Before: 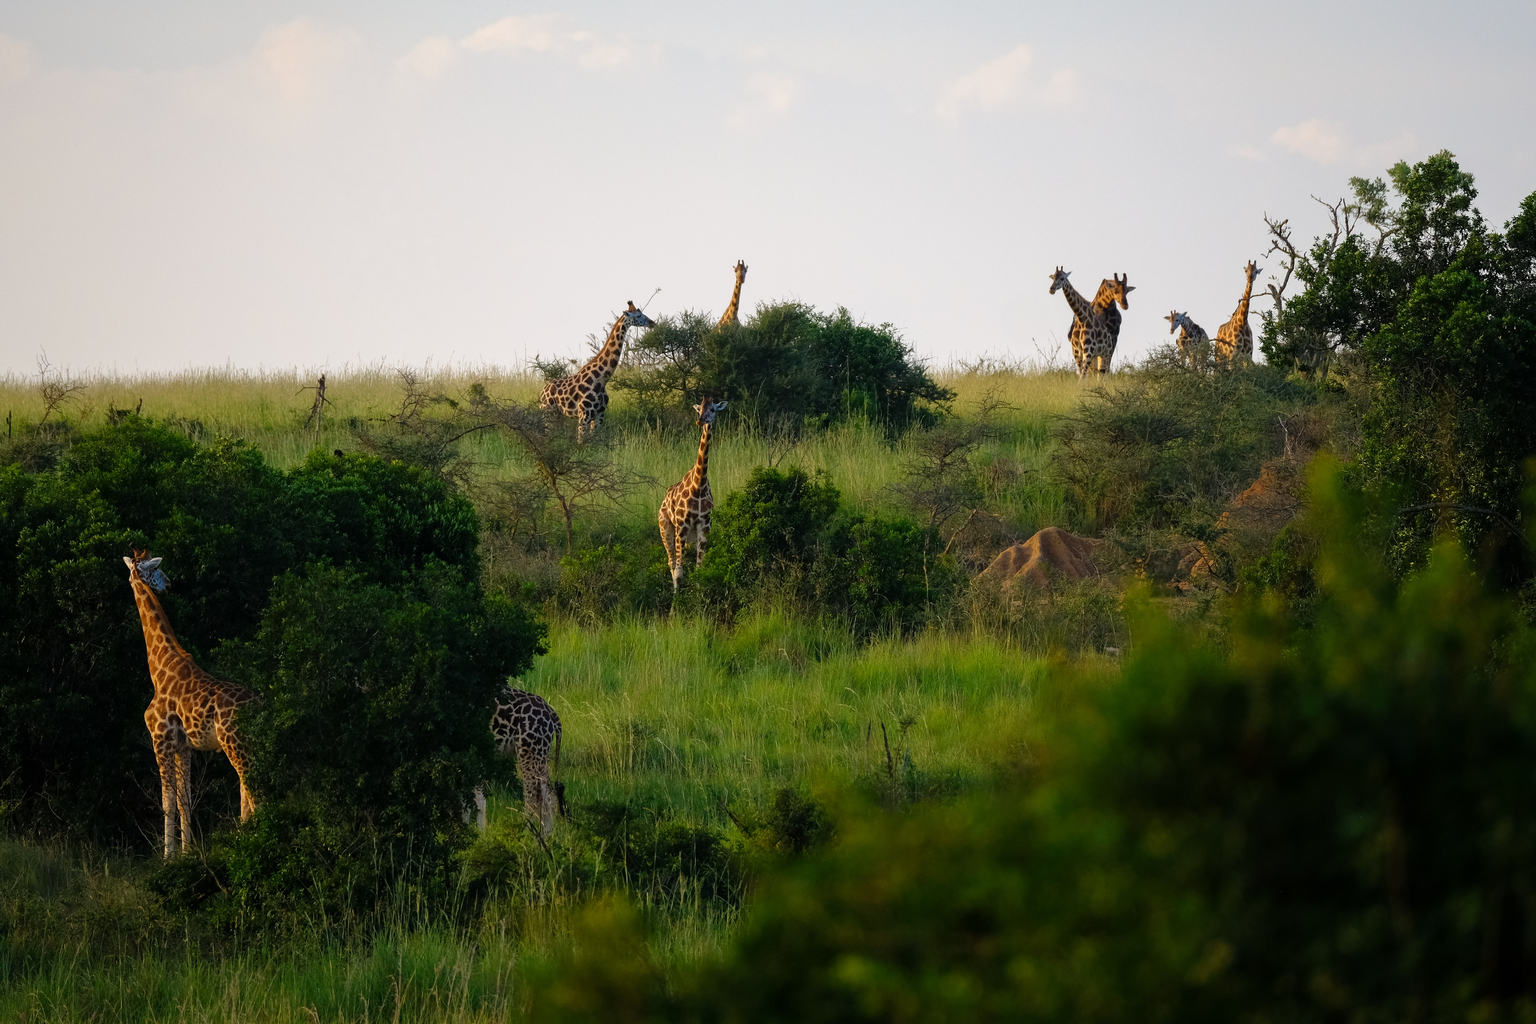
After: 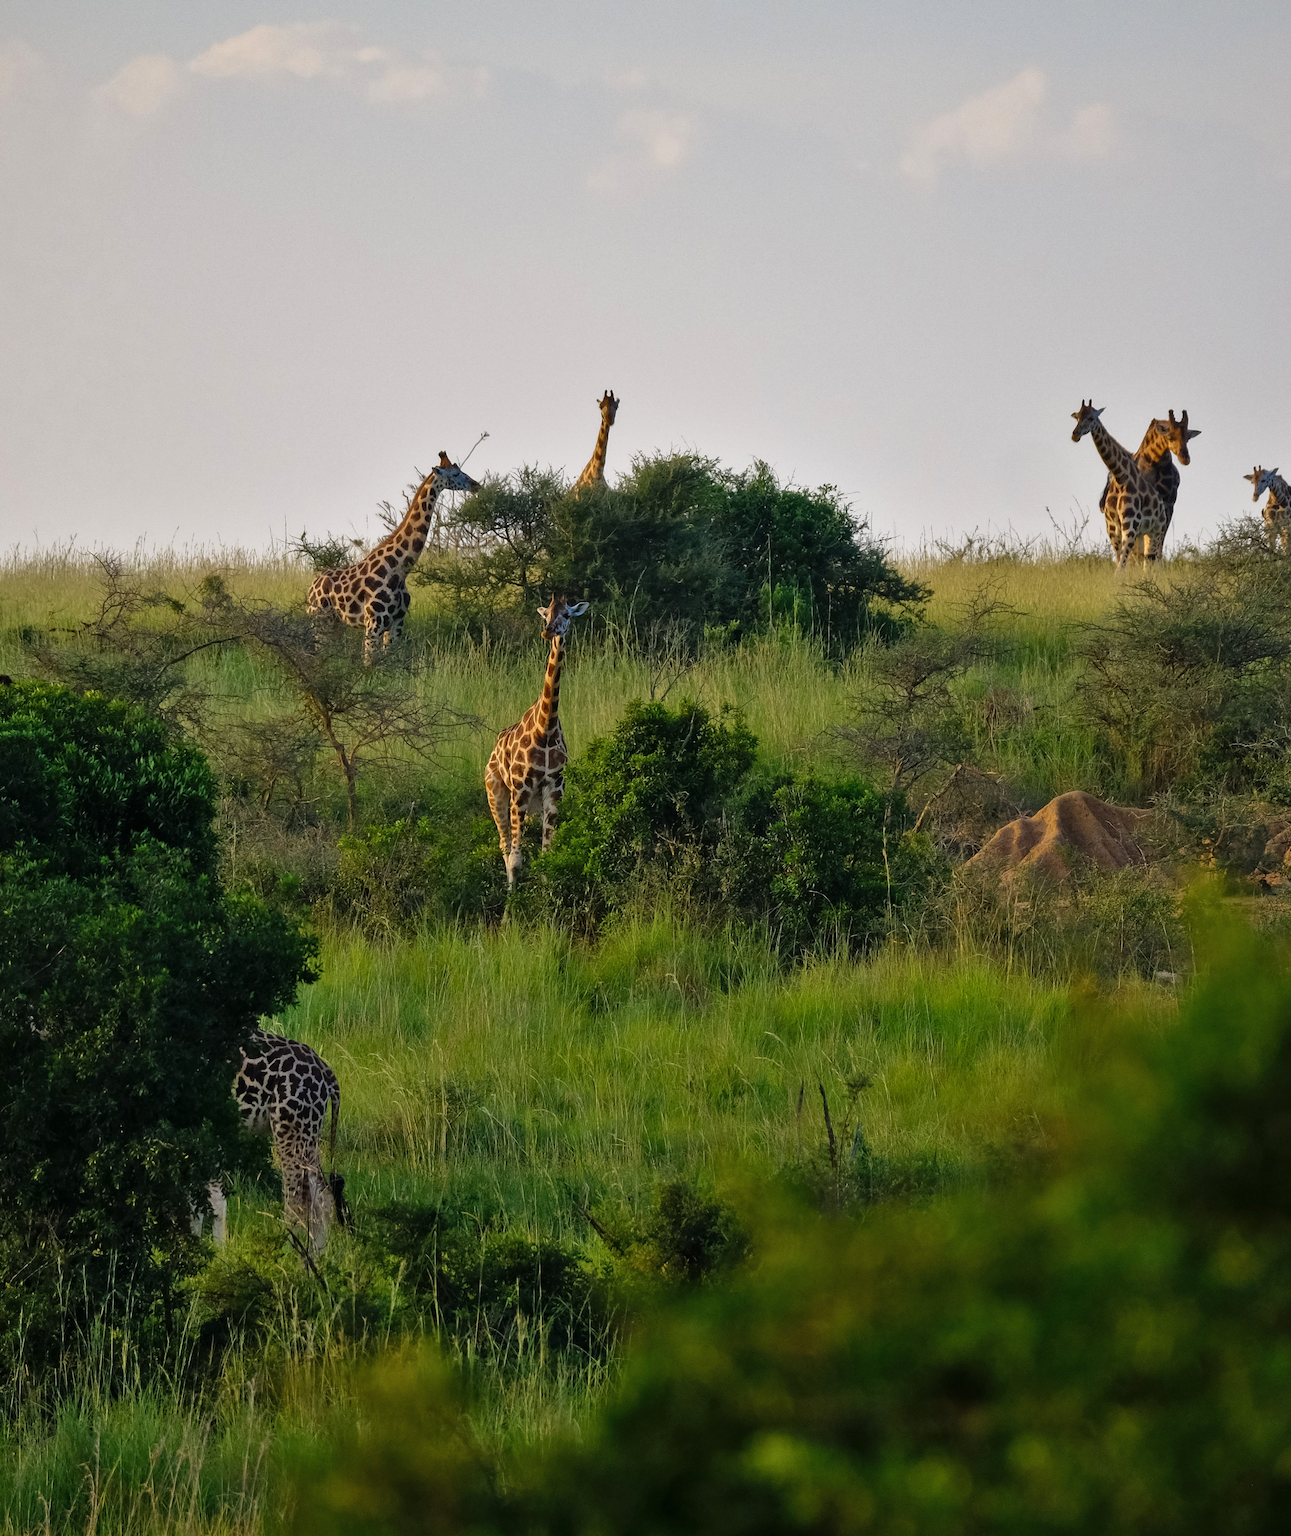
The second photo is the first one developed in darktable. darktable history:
exposure: exposure -0.062 EV, compensate highlight preservation false
crop: left 21.842%, right 22.115%, bottom 0.006%
shadows and highlights: shadows 43.65, white point adjustment -1.59, soften with gaussian
